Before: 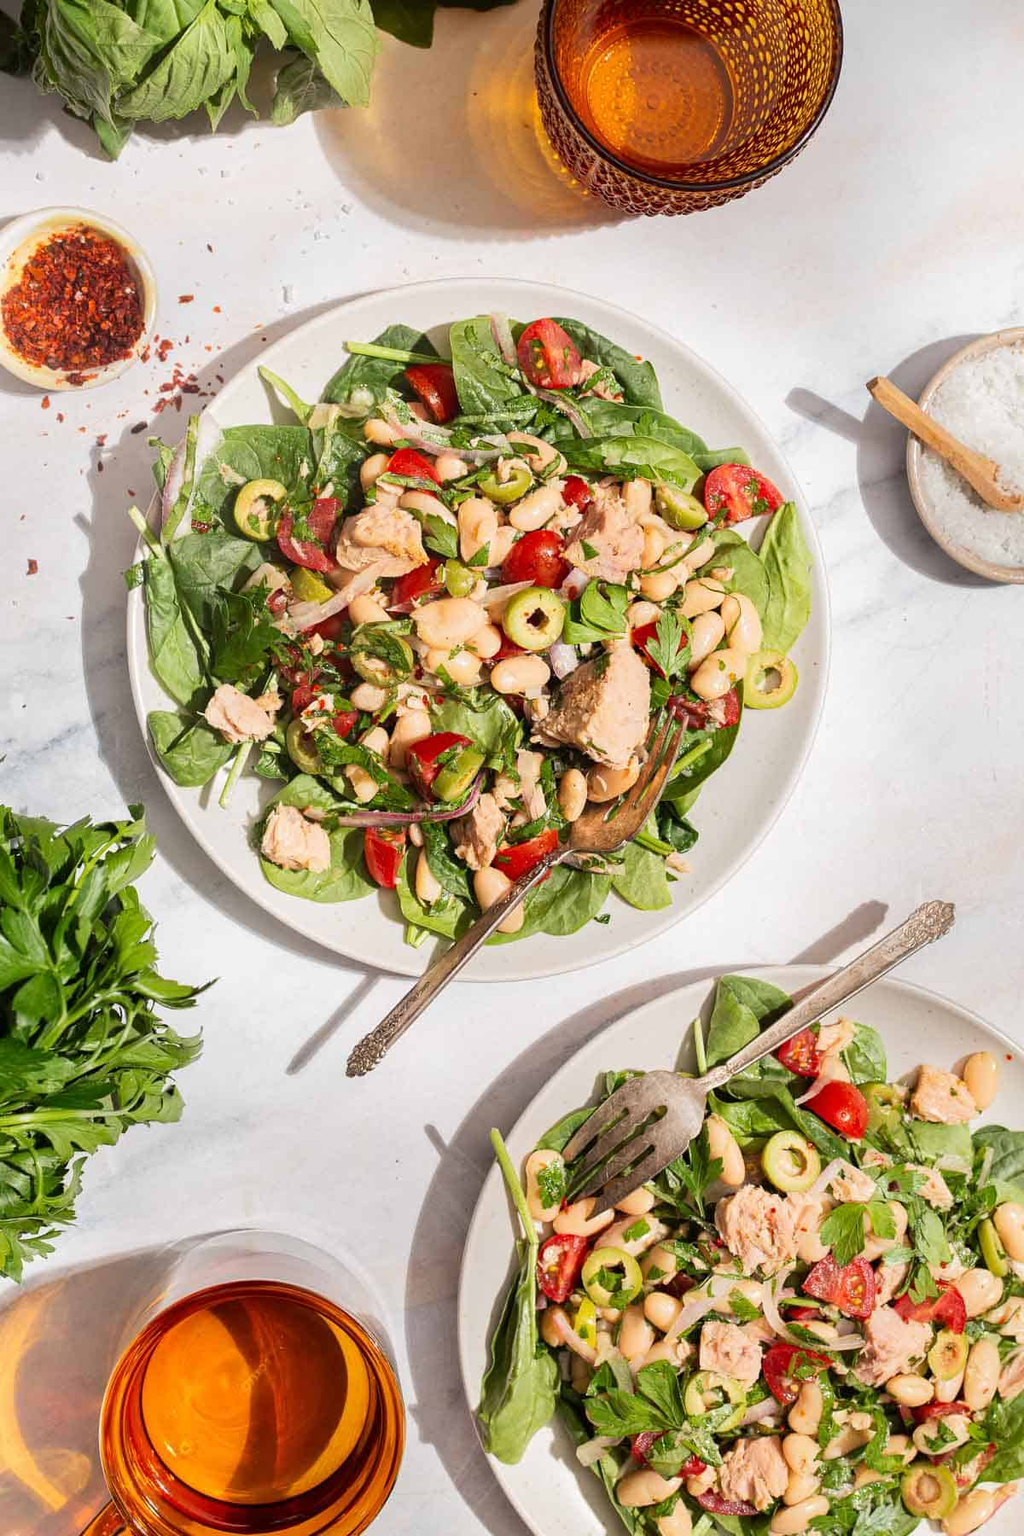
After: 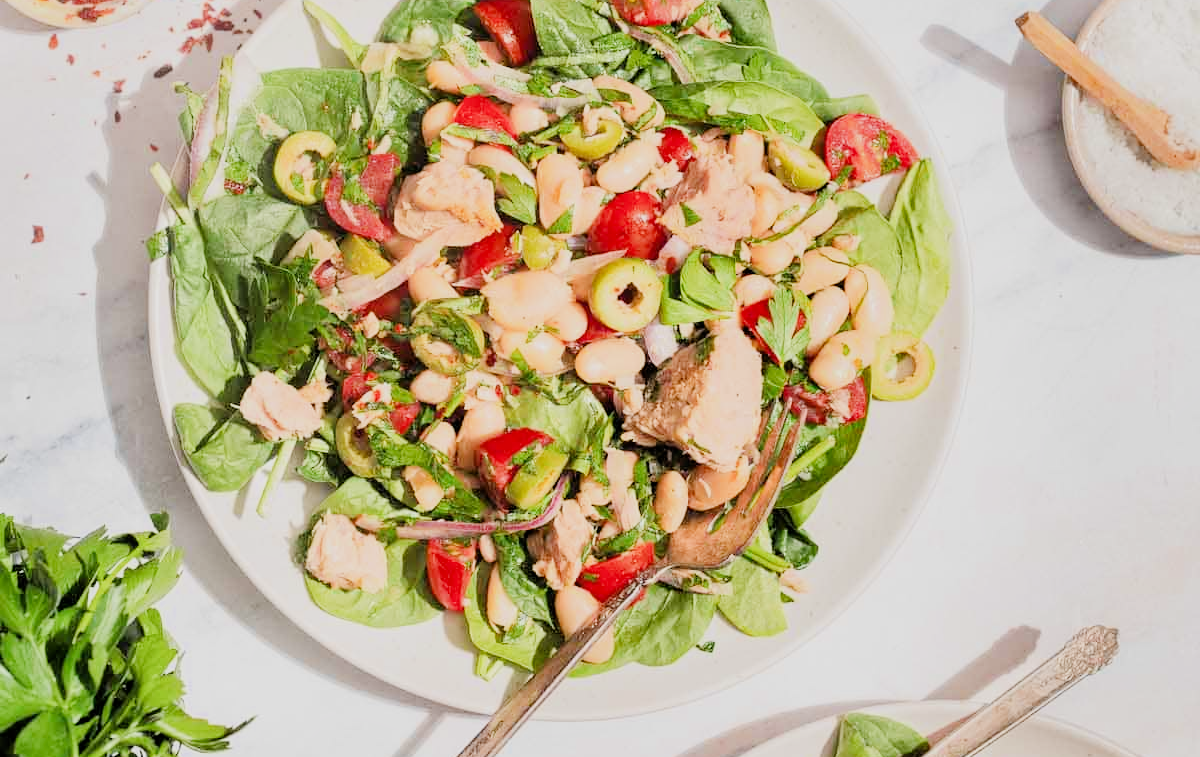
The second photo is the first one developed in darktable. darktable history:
crop and rotate: top 23.94%, bottom 33.974%
filmic rgb: black relative exposure -6.14 EV, white relative exposure 6.96 EV, threshold 3.01 EV, hardness 2.27, enable highlight reconstruction true
exposure: black level correction 0, exposure 1.2 EV, compensate exposure bias true, compensate highlight preservation false
shadows and highlights: shadows 29.25, highlights -28.87, highlights color adjustment 77.81%, low approximation 0.01, soften with gaussian
